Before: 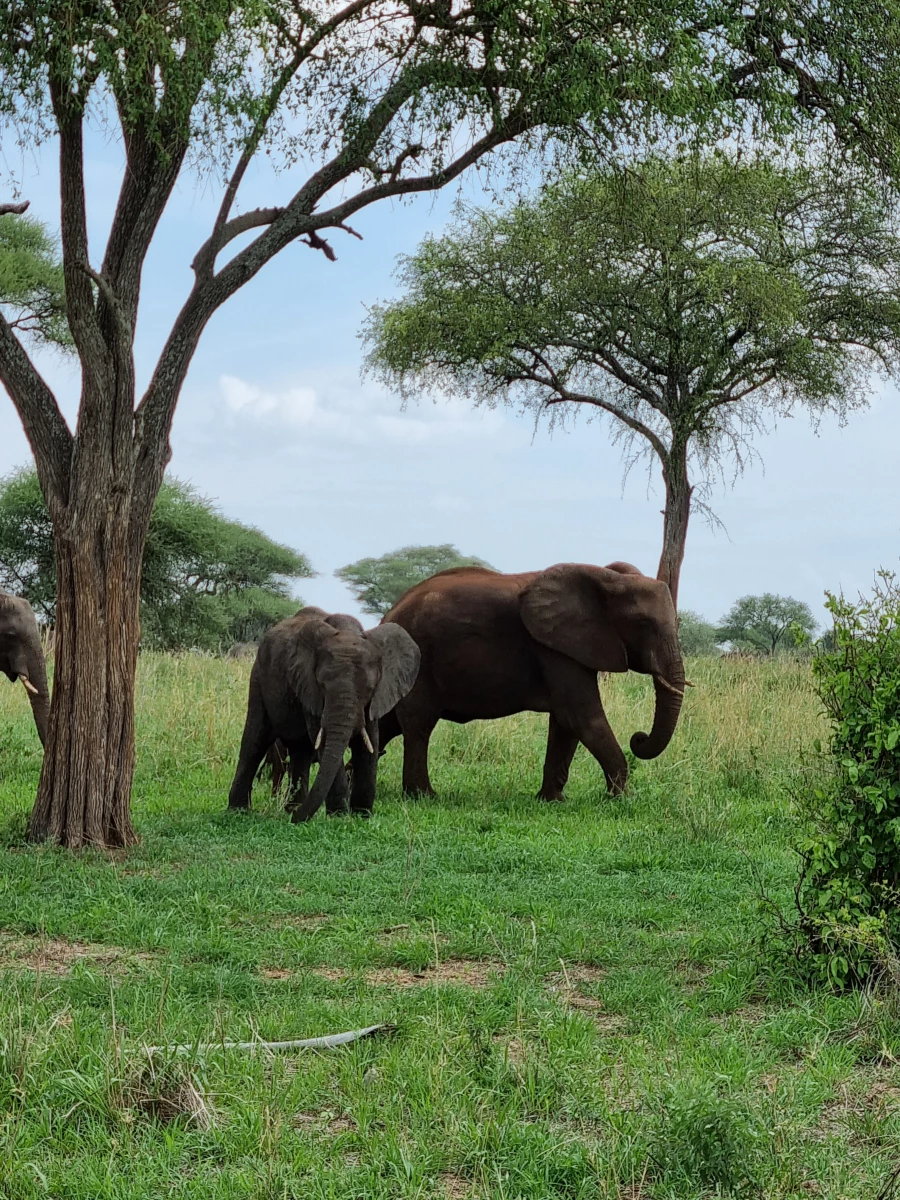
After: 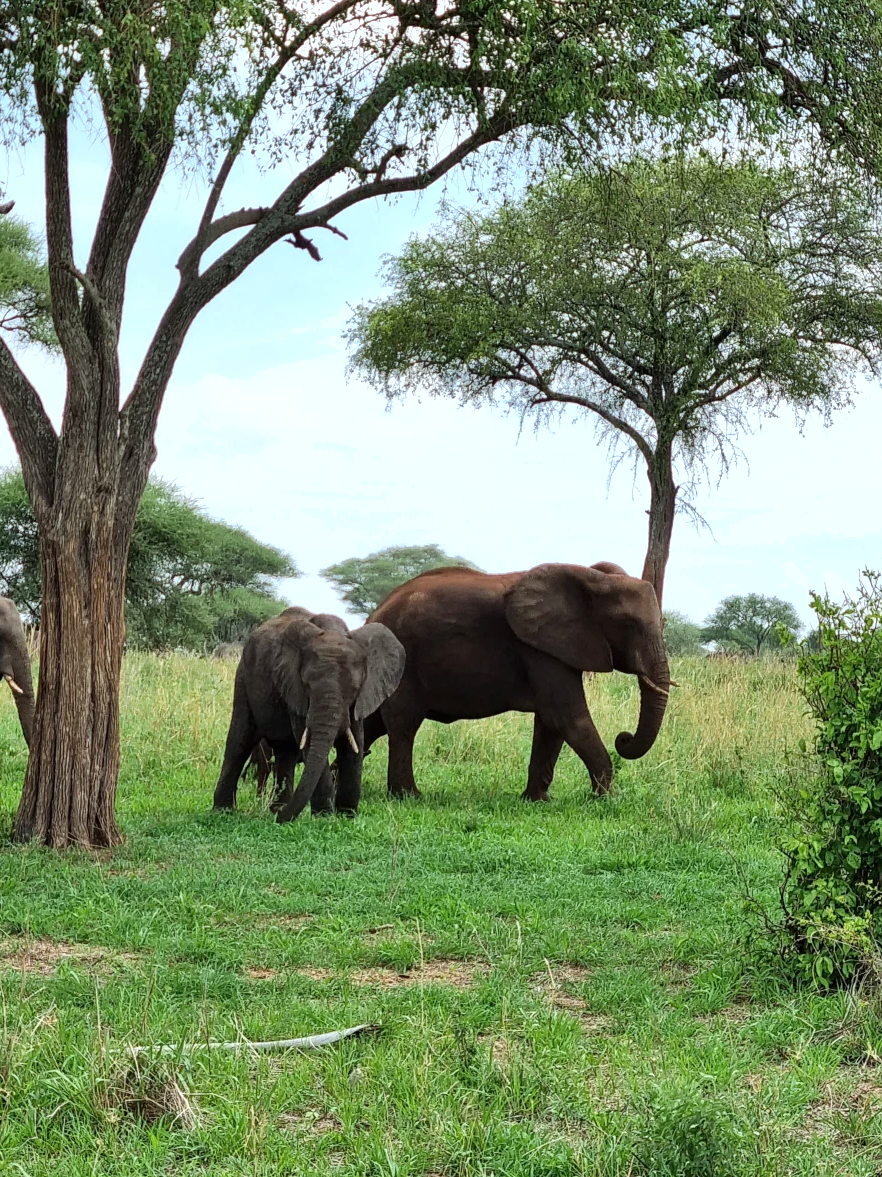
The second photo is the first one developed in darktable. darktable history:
exposure: exposure 0.561 EV, compensate highlight preservation false
crop: left 1.691%, right 0.281%, bottom 1.858%
shadows and highlights: soften with gaussian
